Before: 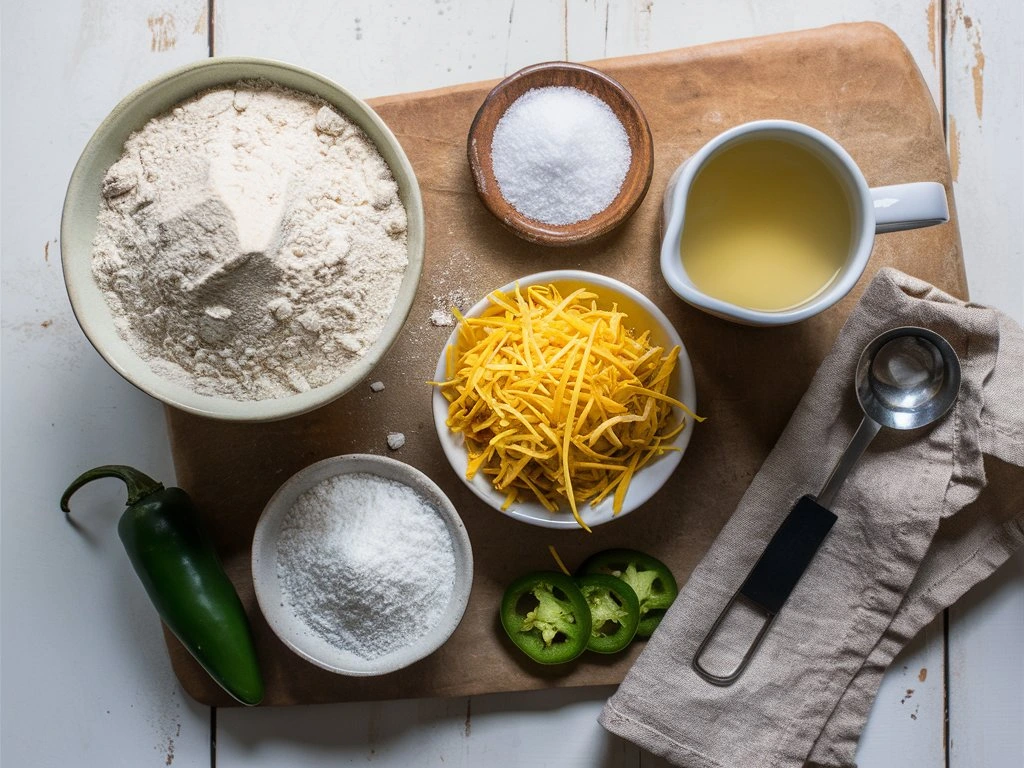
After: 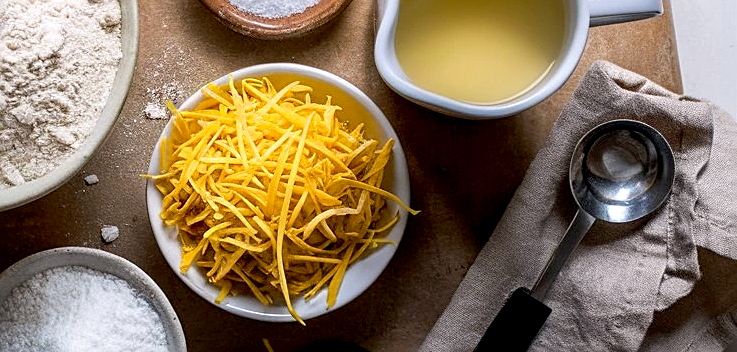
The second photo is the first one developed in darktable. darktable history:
white balance: red 1.009, blue 1.027
crop and rotate: left 27.938%, top 27.046%, bottom 27.046%
sharpen: radius 1.967
exposure: black level correction 0.009, exposure 0.119 EV, compensate highlight preservation false
